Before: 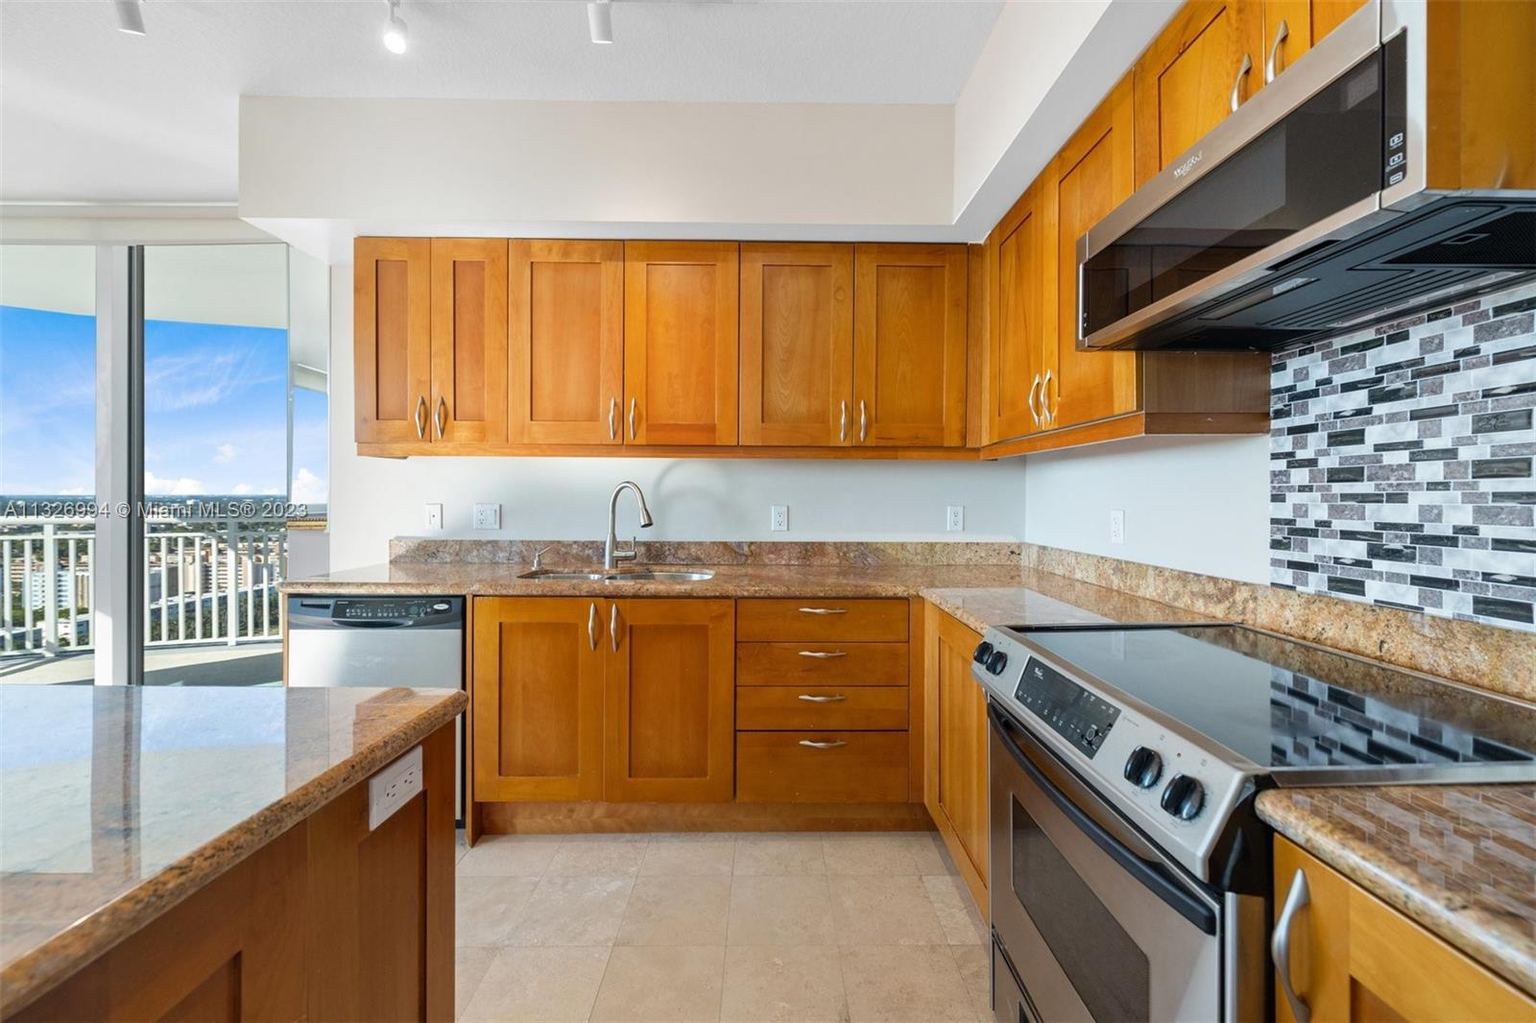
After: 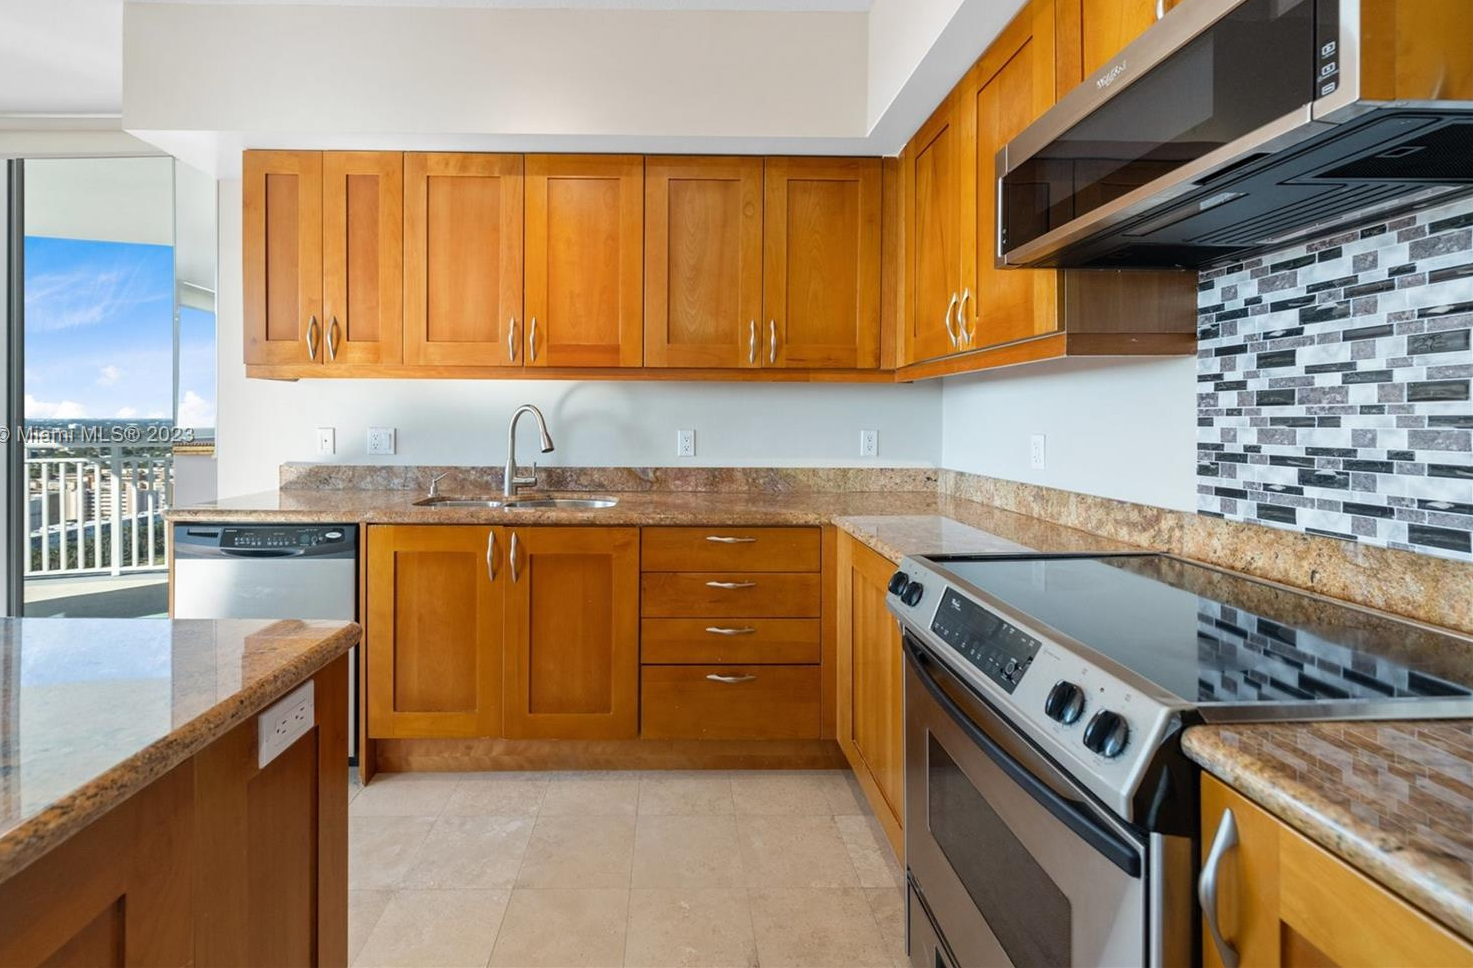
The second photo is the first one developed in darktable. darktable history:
crop and rotate: left 7.876%, top 9.145%
